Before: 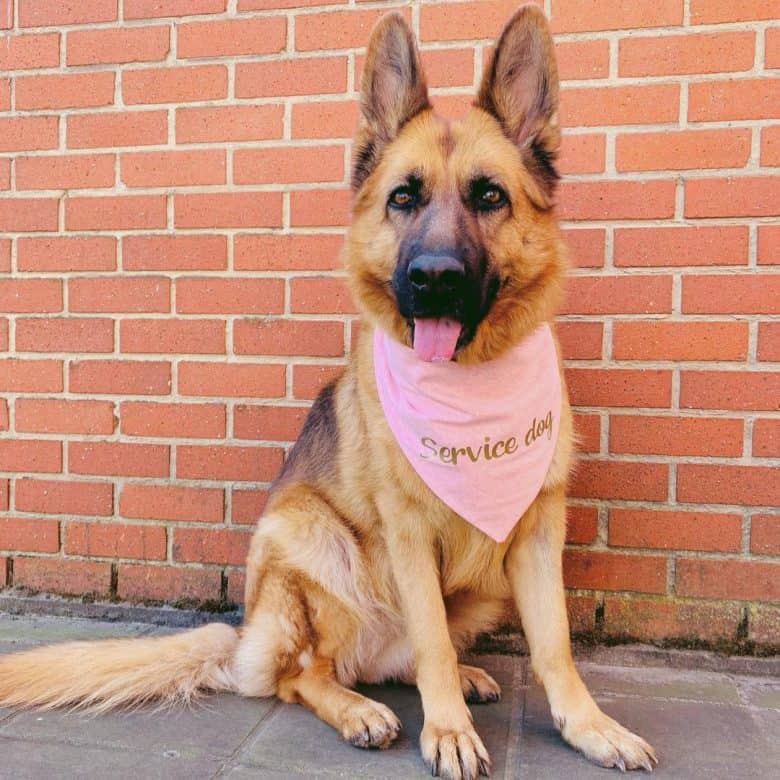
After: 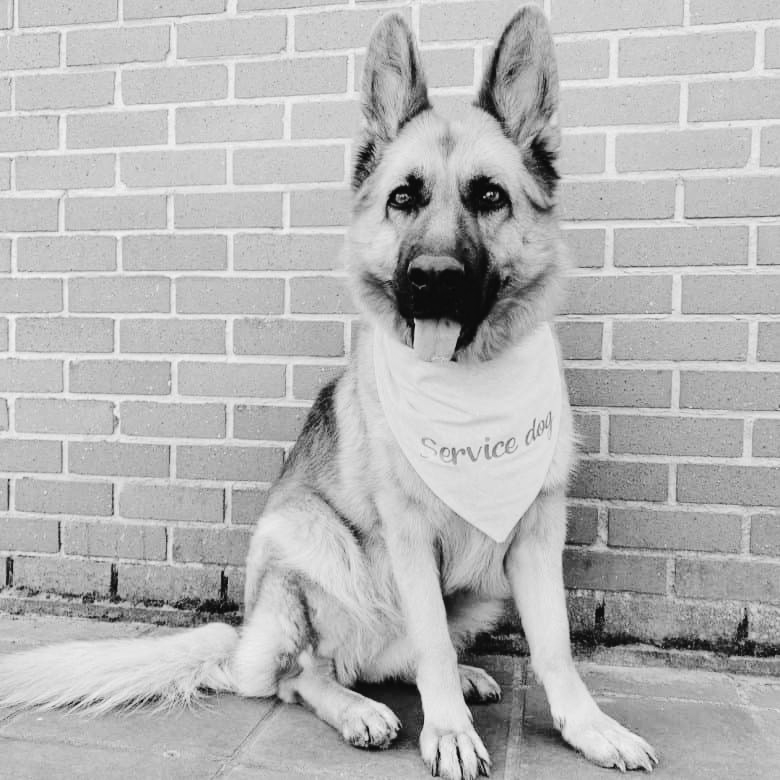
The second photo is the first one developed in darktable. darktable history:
white balance: emerald 1
monochrome: on, module defaults
tone curve: curves: ch0 [(0, 0) (0.003, 0.003) (0.011, 0.009) (0.025, 0.018) (0.044, 0.027) (0.069, 0.034) (0.1, 0.043) (0.136, 0.056) (0.177, 0.084) (0.224, 0.138) (0.277, 0.203) (0.335, 0.329) (0.399, 0.451) (0.468, 0.572) (0.543, 0.671) (0.623, 0.754) (0.709, 0.821) (0.801, 0.88) (0.898, 0.938) (1, 1)], preserve colors none
